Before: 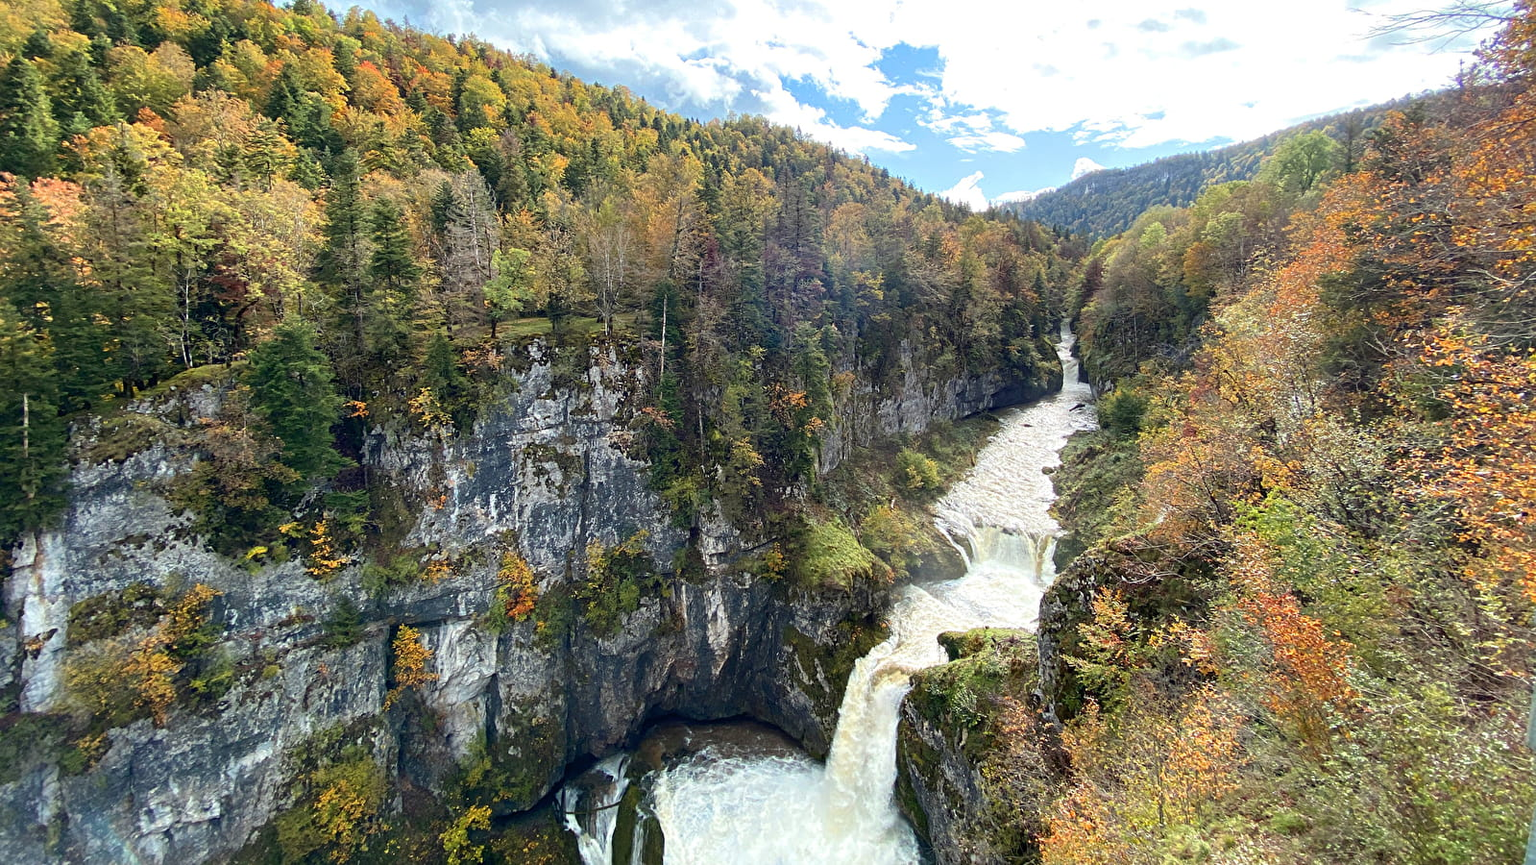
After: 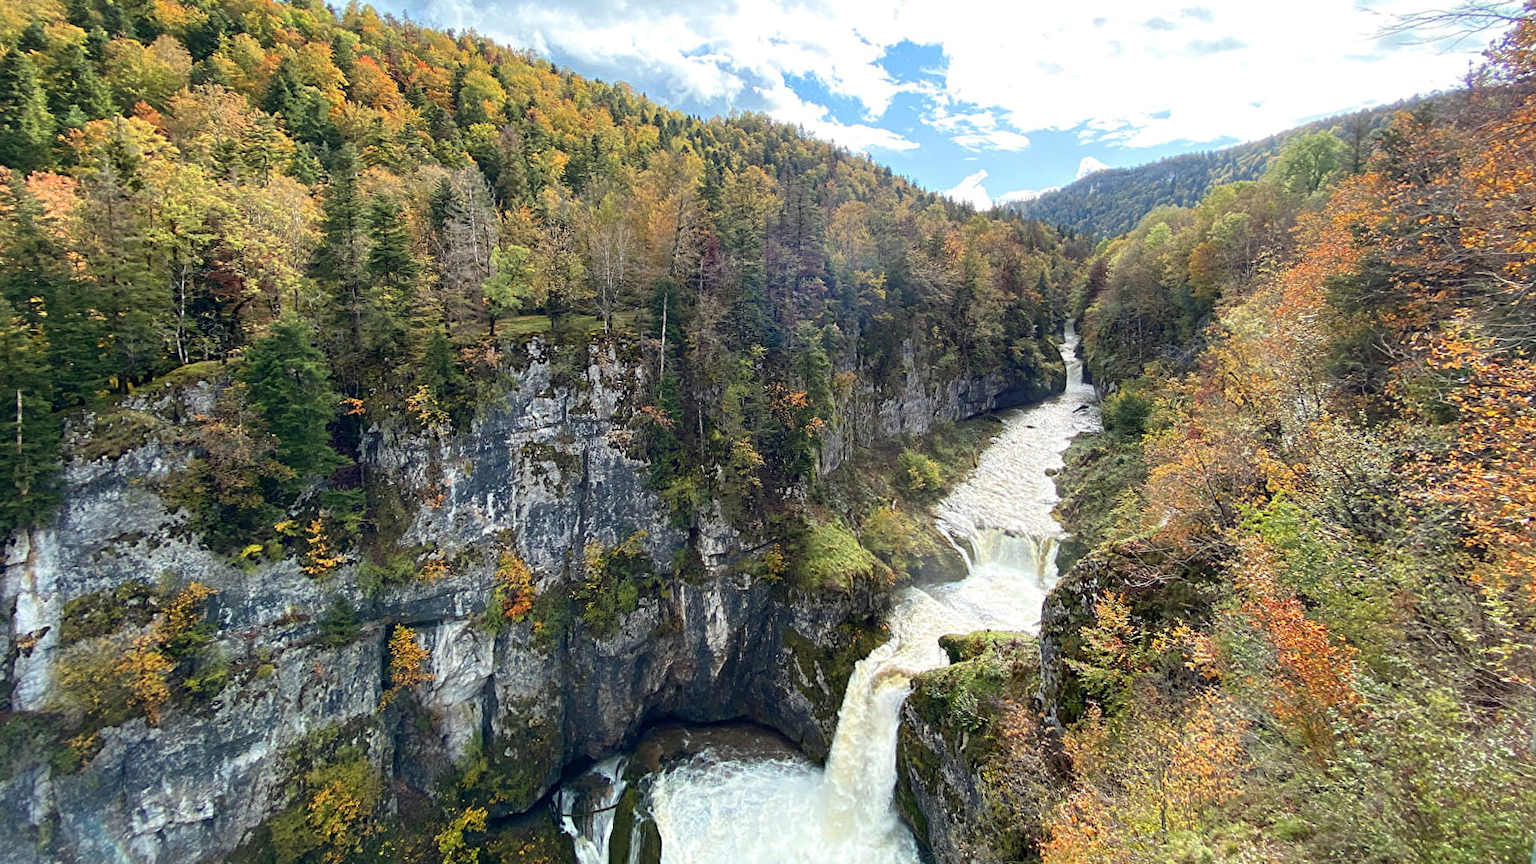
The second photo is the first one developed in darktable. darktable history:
crop and rotate: angle -0.303°
